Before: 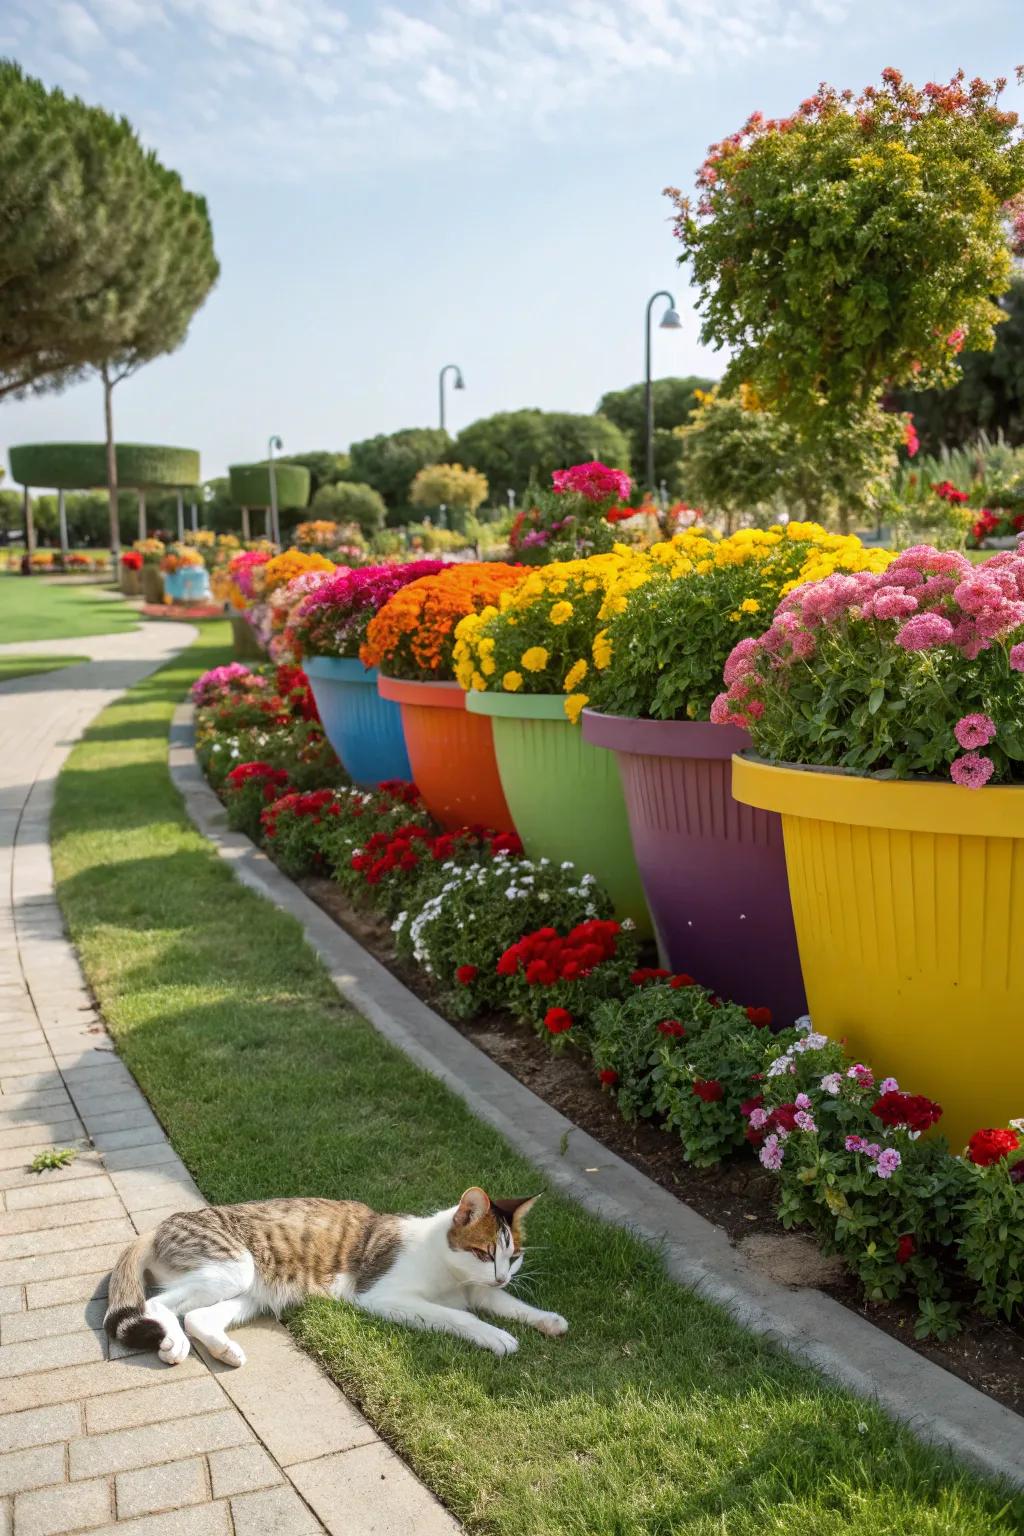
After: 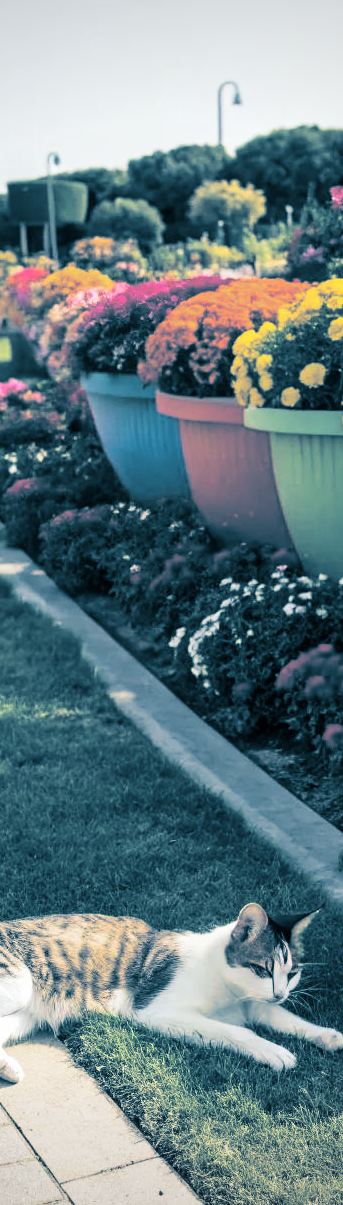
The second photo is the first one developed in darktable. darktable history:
vignetting: on, module defaults
tone curve: curves: ch0 [(0, 0) (0.004, 0.001) (0.02, 0.008) (0.218, 0.218) (0.664, 0.774) (0.832, 0.914) (1, 1)], preserve colors none
split-toning: shadows › hue 212.4°, balance -70
crop and rotate: left 21.77%, top 18.528%, right 44.676%, bottom 2.997%
